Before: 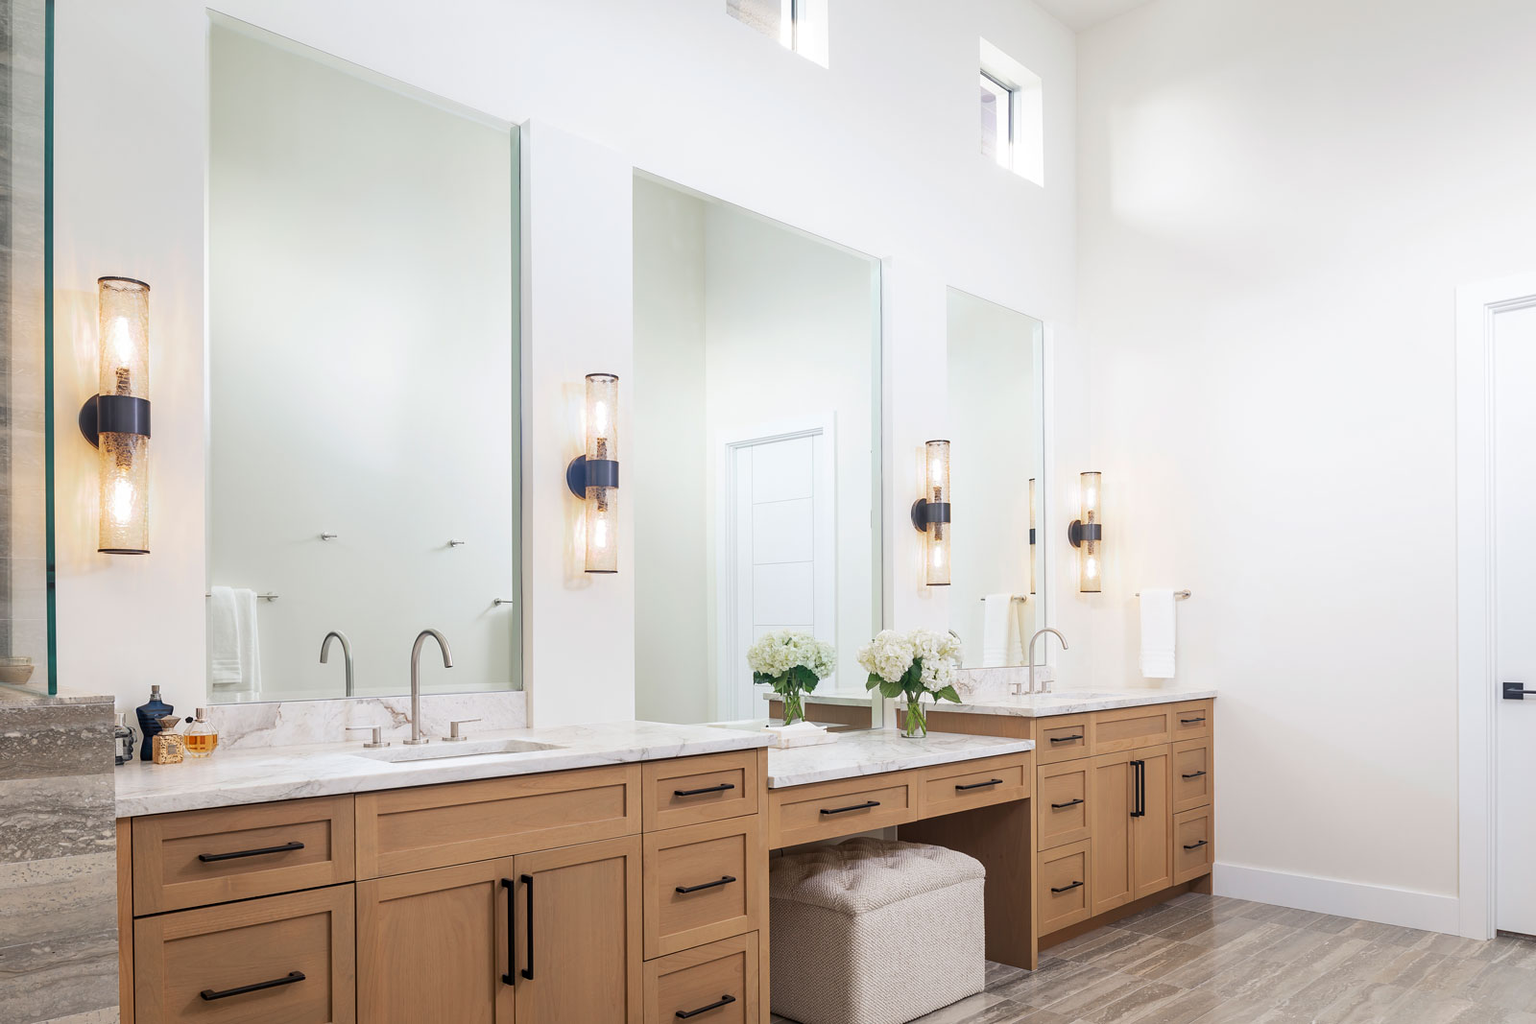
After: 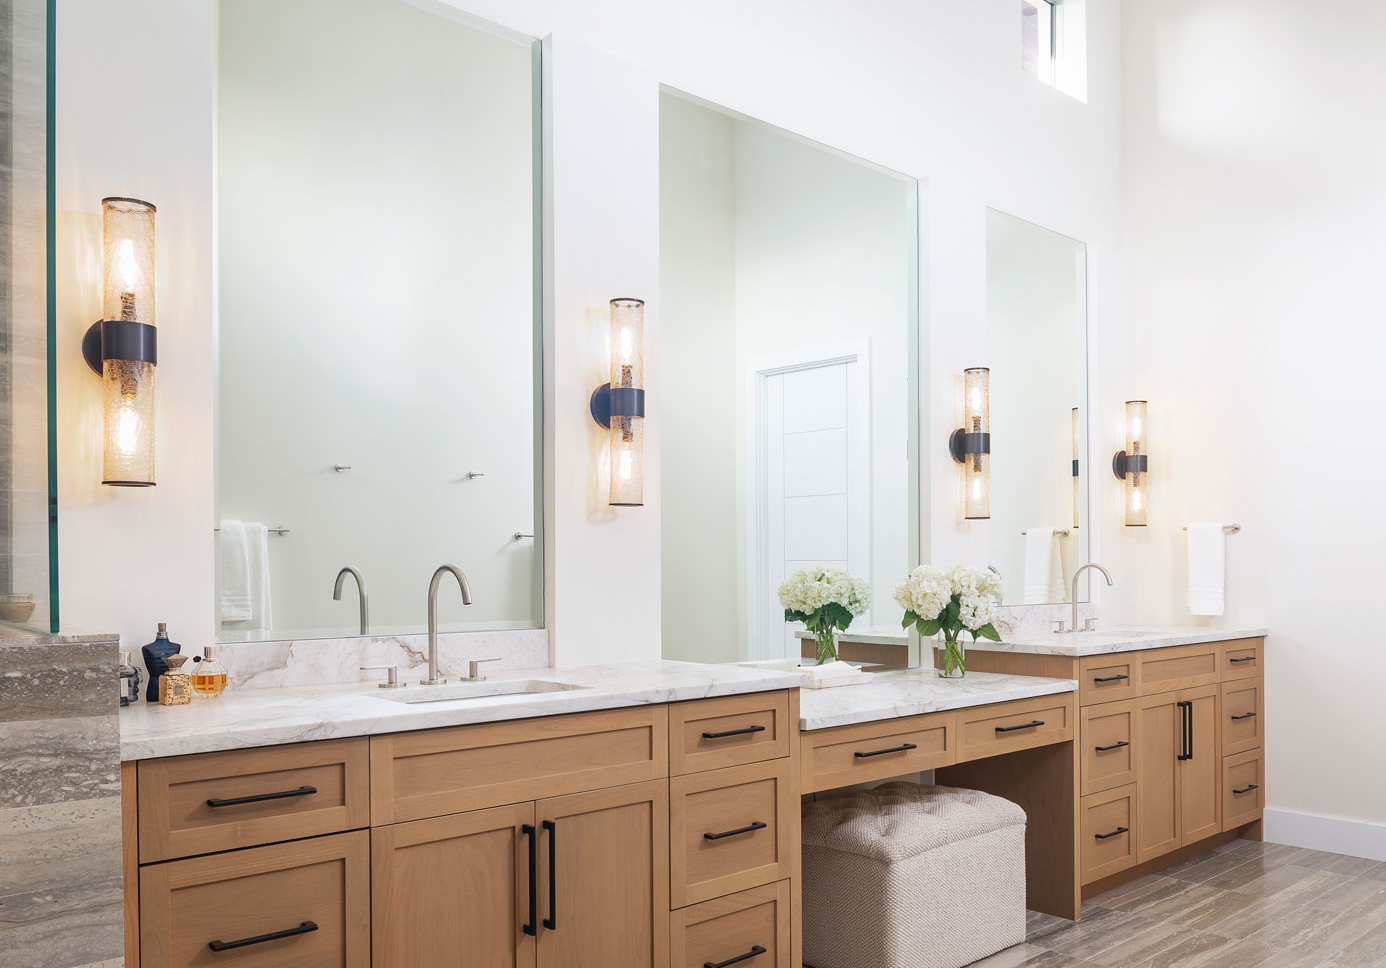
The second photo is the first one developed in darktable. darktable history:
crop: top 8.542%, right 12.7%, bottom 0%
local contrast: highlights 103%, shadows 76%, detail 96%
